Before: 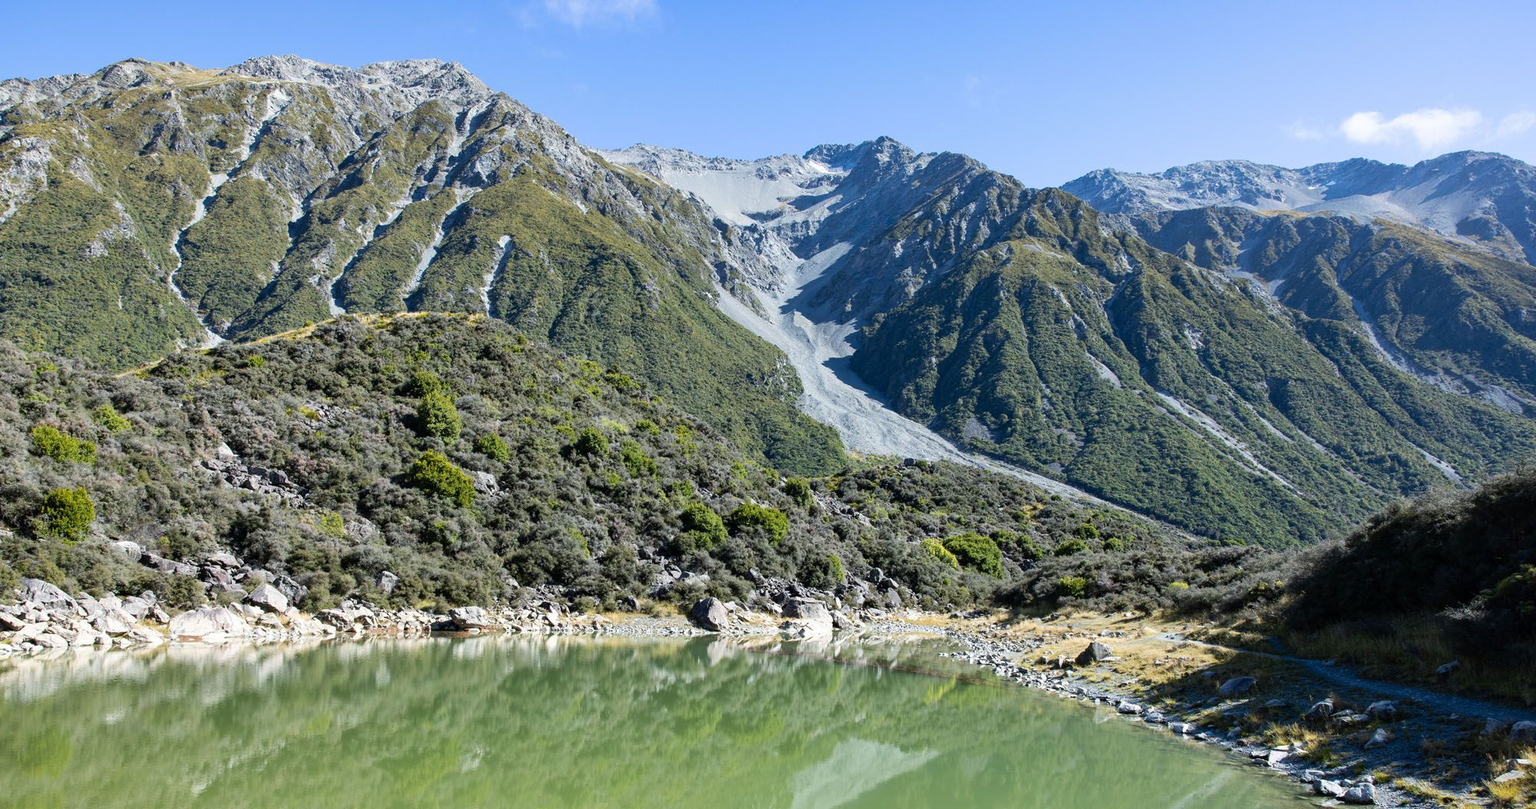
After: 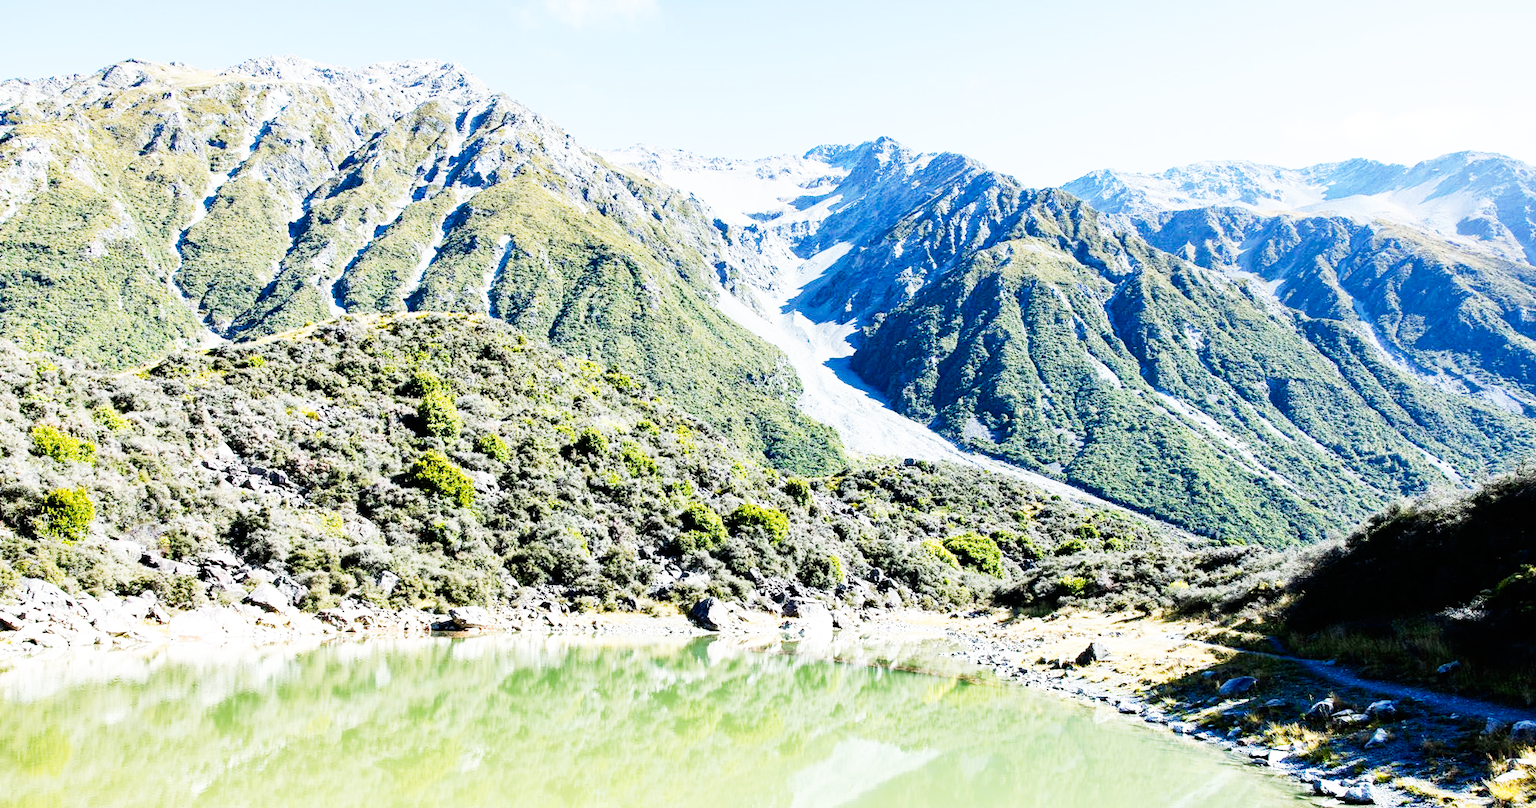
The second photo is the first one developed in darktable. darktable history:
base curve: curves: ch0 [(0, 0) (0.007, 0.004) (0.027, 0.03) (0.046, 0.07) (0.207, 0.54) (0.442, 0.872) (0.673, 0.972) (1, 1)], preserve colors none
tone curve: curves: ch0 [(0, 0) (0.004, 0.001) (0.133, 0.16) (0.325, 0.399) (0.475, 0.588) (0.832, 0.903) (1, 1)], preserve colors none
